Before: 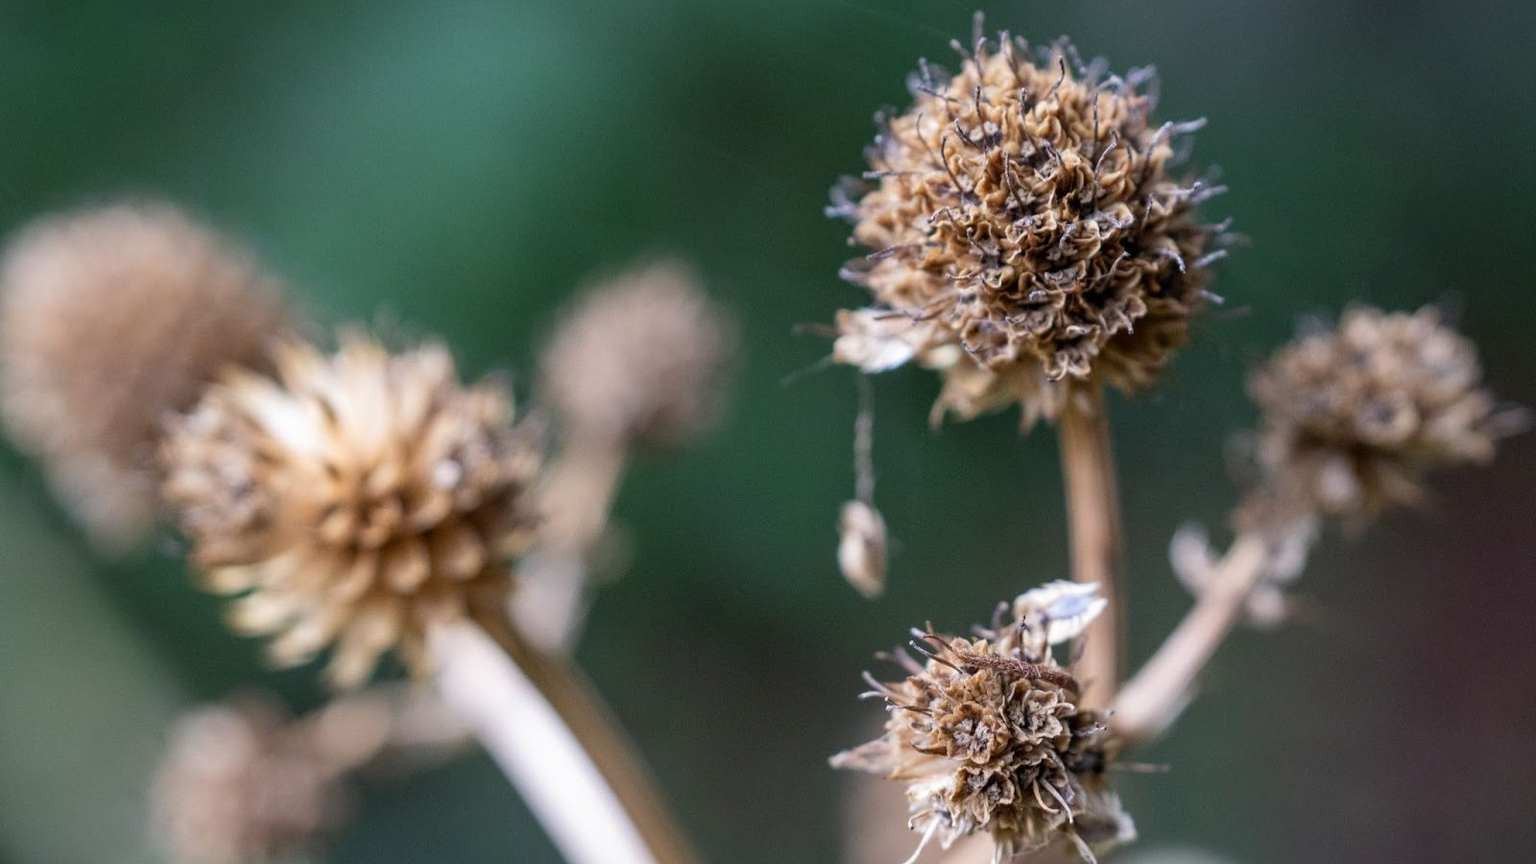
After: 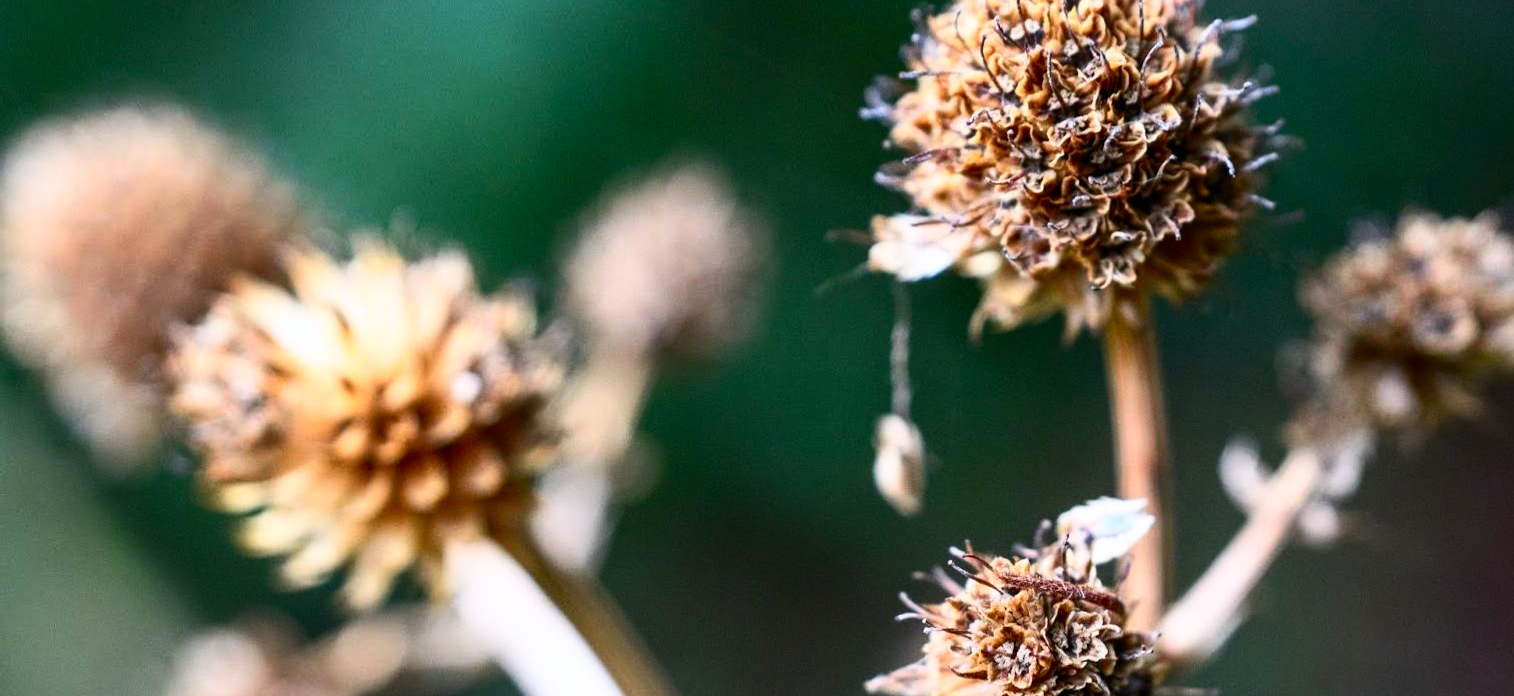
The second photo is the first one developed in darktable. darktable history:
tone curve: curves: ch0 [(0, 0) (0.187, 0.12) (0.384, 0.363) (0.577, 0.681) (0.735, 0.881) (0.864, 0.959) (1, 0.987)]; ch1 [(0, 0) (0.402, 0.36) (0.476, 0.466) (0.501, 0.501) (0.518, 0.514) (0.564, 0.614) (0.614, 0.664) (0.741, 0.829) (1, 1)]; ch2 [(0, 0) (0.429, 0.387) (0.483, 0.481) (0.503, 0.501) (0.522, 0.533) (0.564, 0.605) (0.615, 0.697) (0.702, 0.774) (1, 0.895)], color space Lab, independent channels, preserve colors none
shadows and highlights: shadows 13.17, white point adjustment 1.22, soften with gaussian
tone equalizer: on, module defaults
crop and rotate: angle 0.066°, top 12.06%, right 5.425%, bottom 10.752%
